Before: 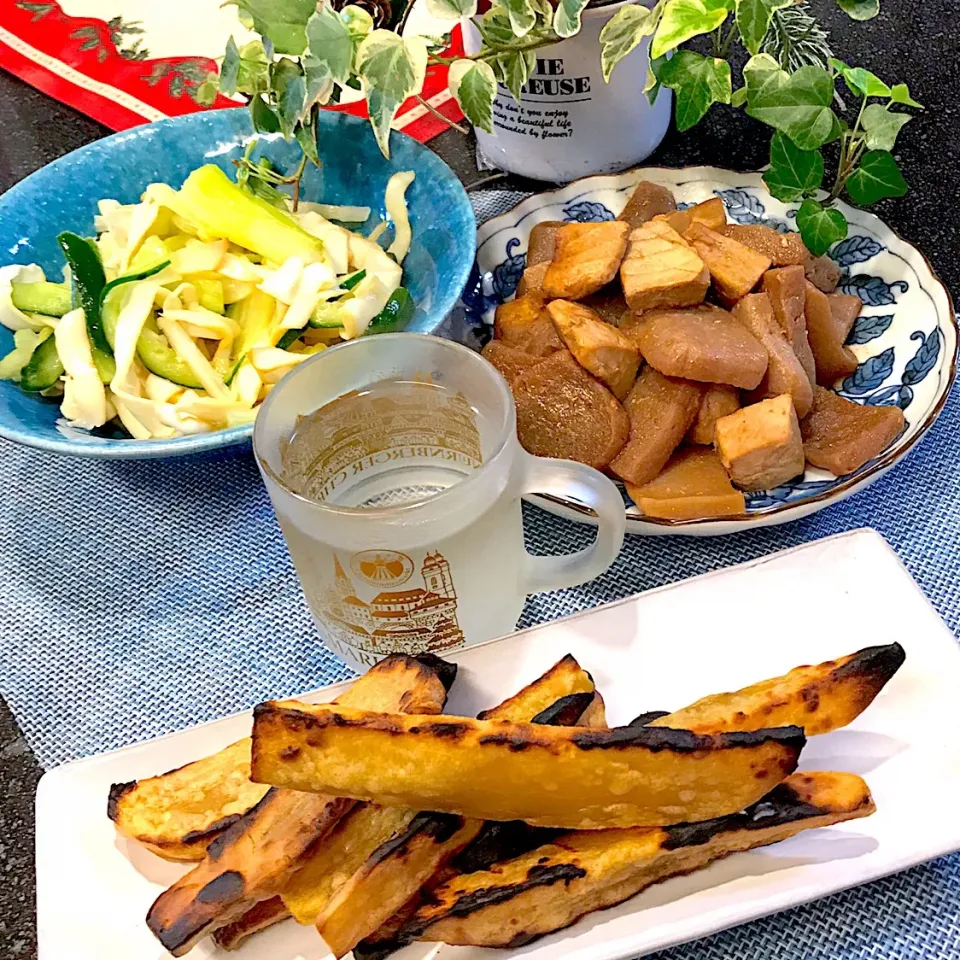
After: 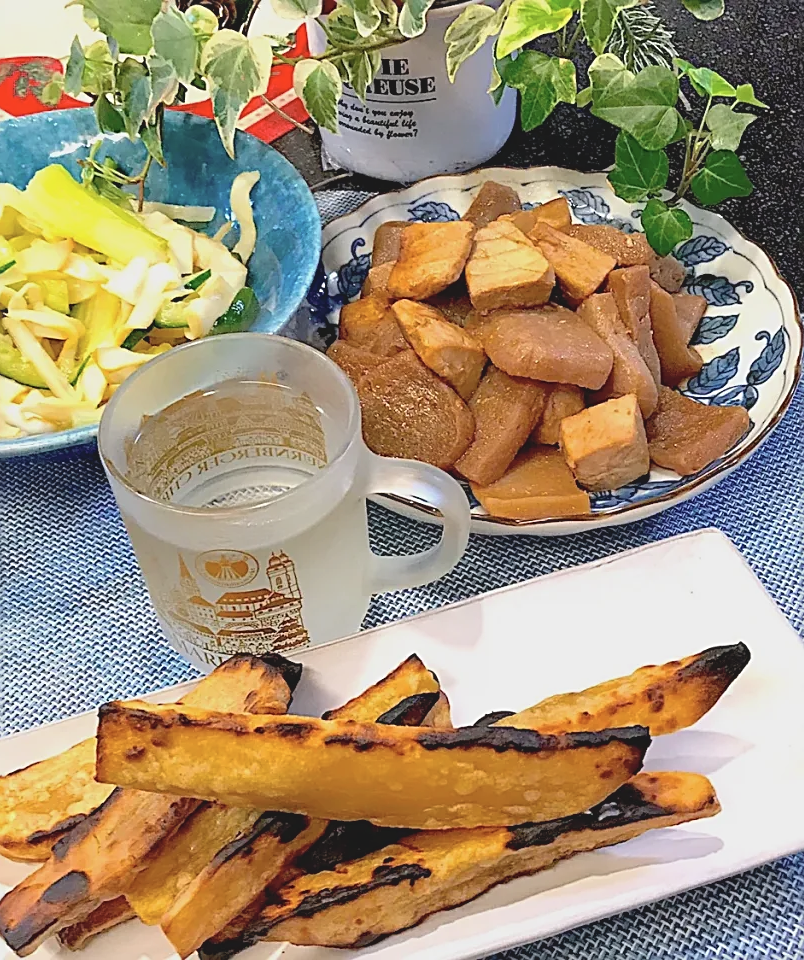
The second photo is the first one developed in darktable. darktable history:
contrast brightness saturation: contrast -0.14, brightness 0.055, saturation -0.138
sharpen: on, module defaults
crop: left 16.157%
